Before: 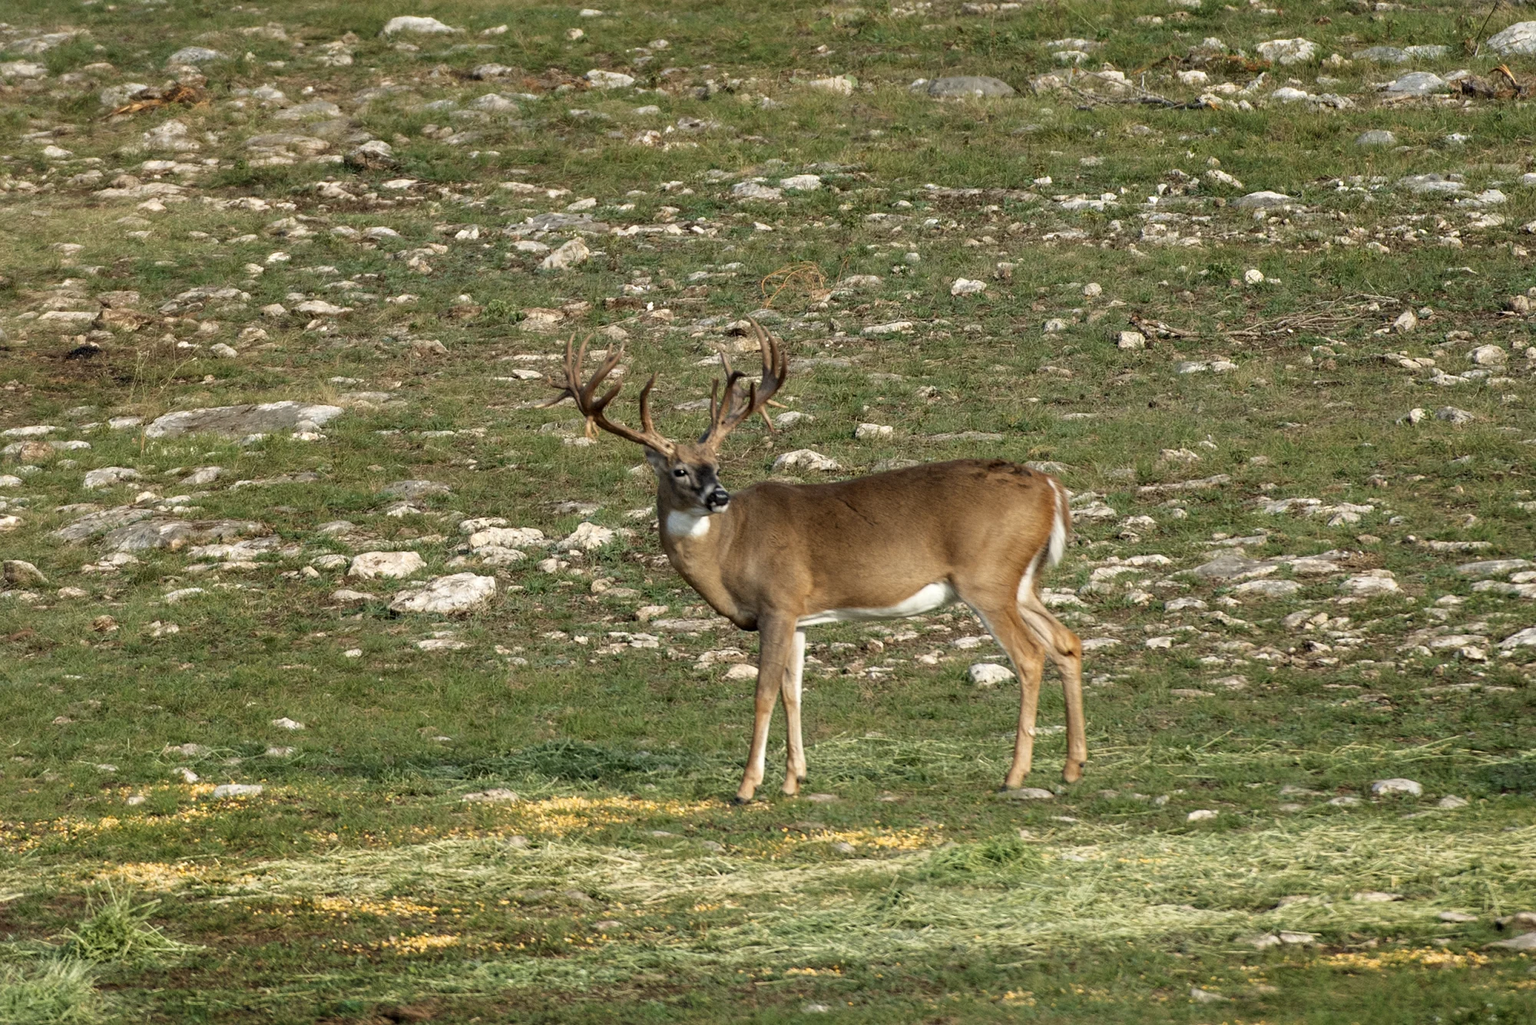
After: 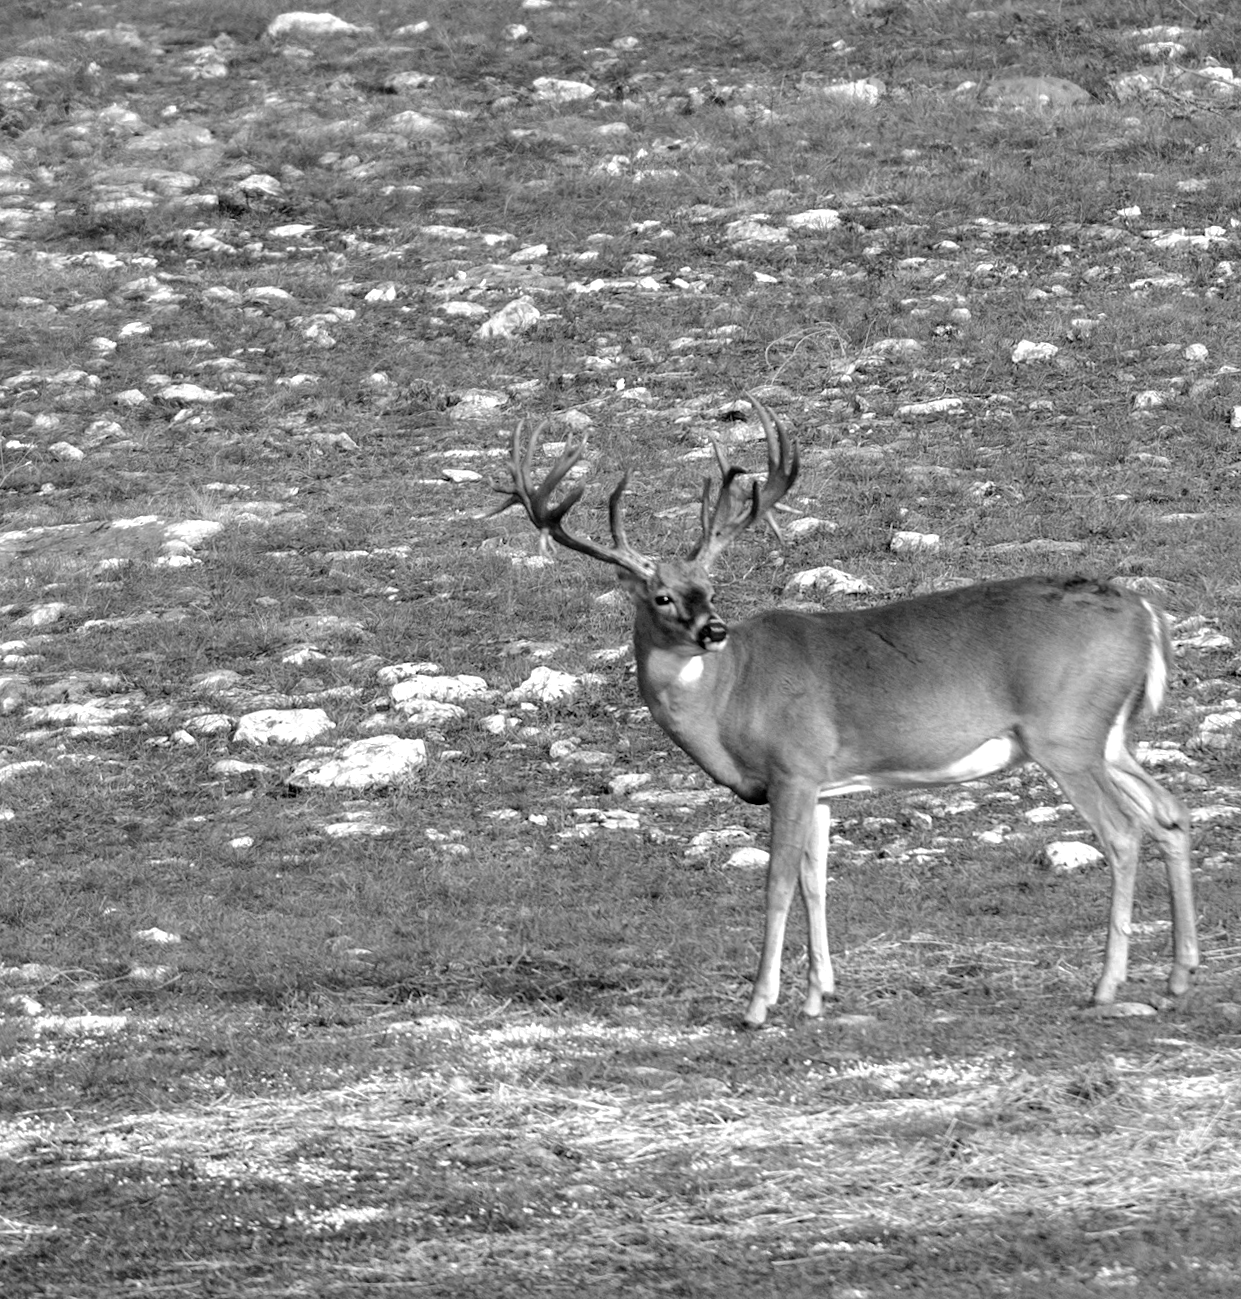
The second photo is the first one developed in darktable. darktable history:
exposure: exposure 0.574 EV, compensate highlight preservation false
monochrome: size 3.1
rotate and perspective: rotation -1°, crop left 0.011, crop right 0.989, crop top 0.025, crop bottom 0.975
crop: left 10.644%, right 26.528%
shadows and highlights: shadows -20, white point adjustment -2, highlights -35
